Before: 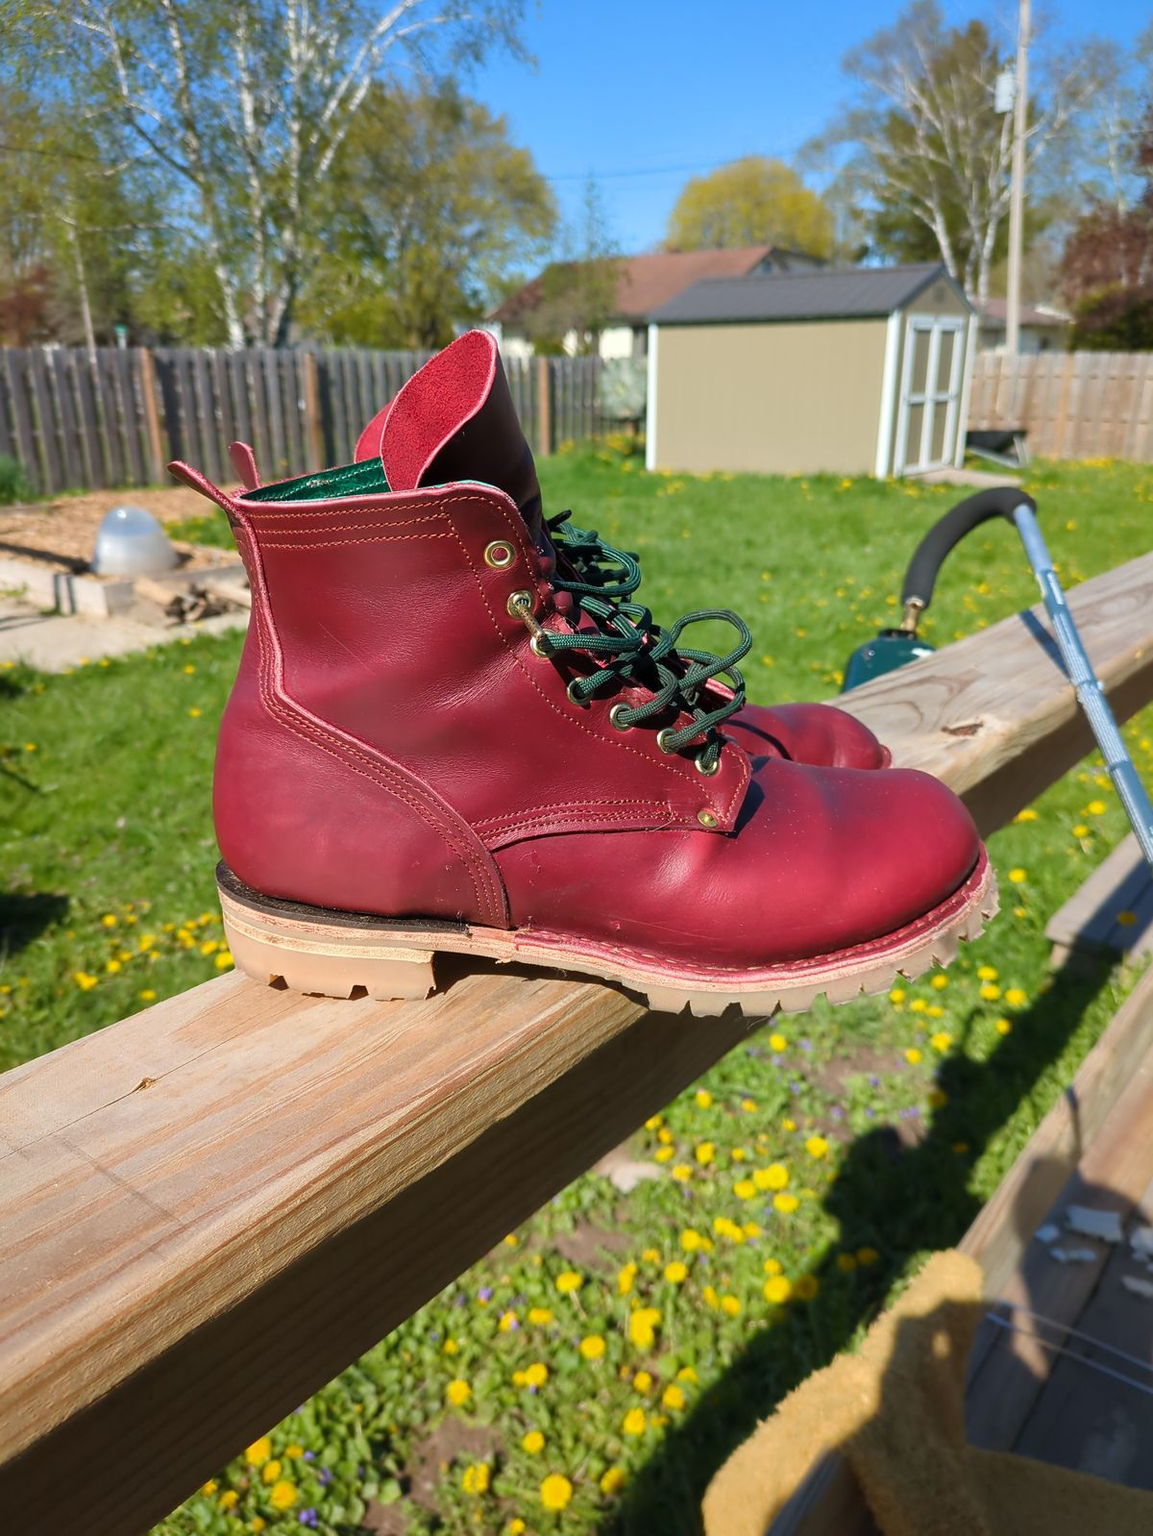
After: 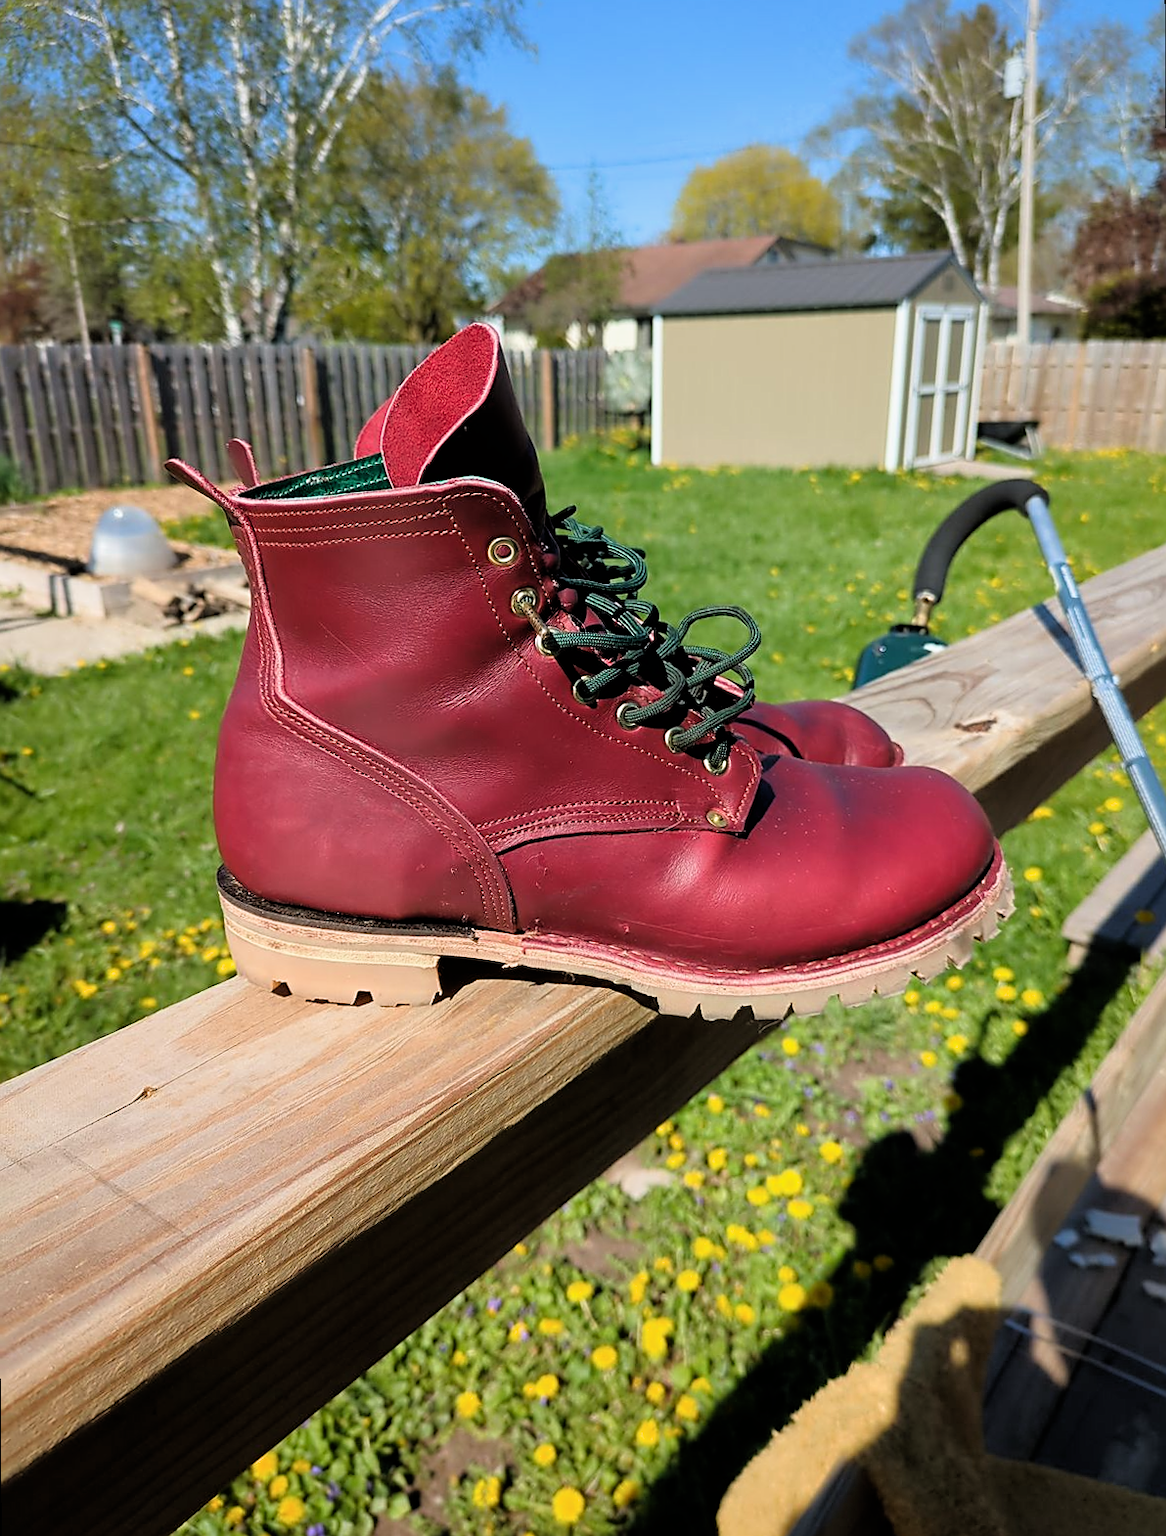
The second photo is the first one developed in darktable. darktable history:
sharpen: on, module defaults
rotate and perspective: rotation -0.45°, automatic cropping original format, crop left 0.008, crop right 0.992, crop top 0.012, crop bottom 0.988
filmic rgb: black relative exposure -4.91 EV, white relative exposure 2.84 EV, hardness 3.7
